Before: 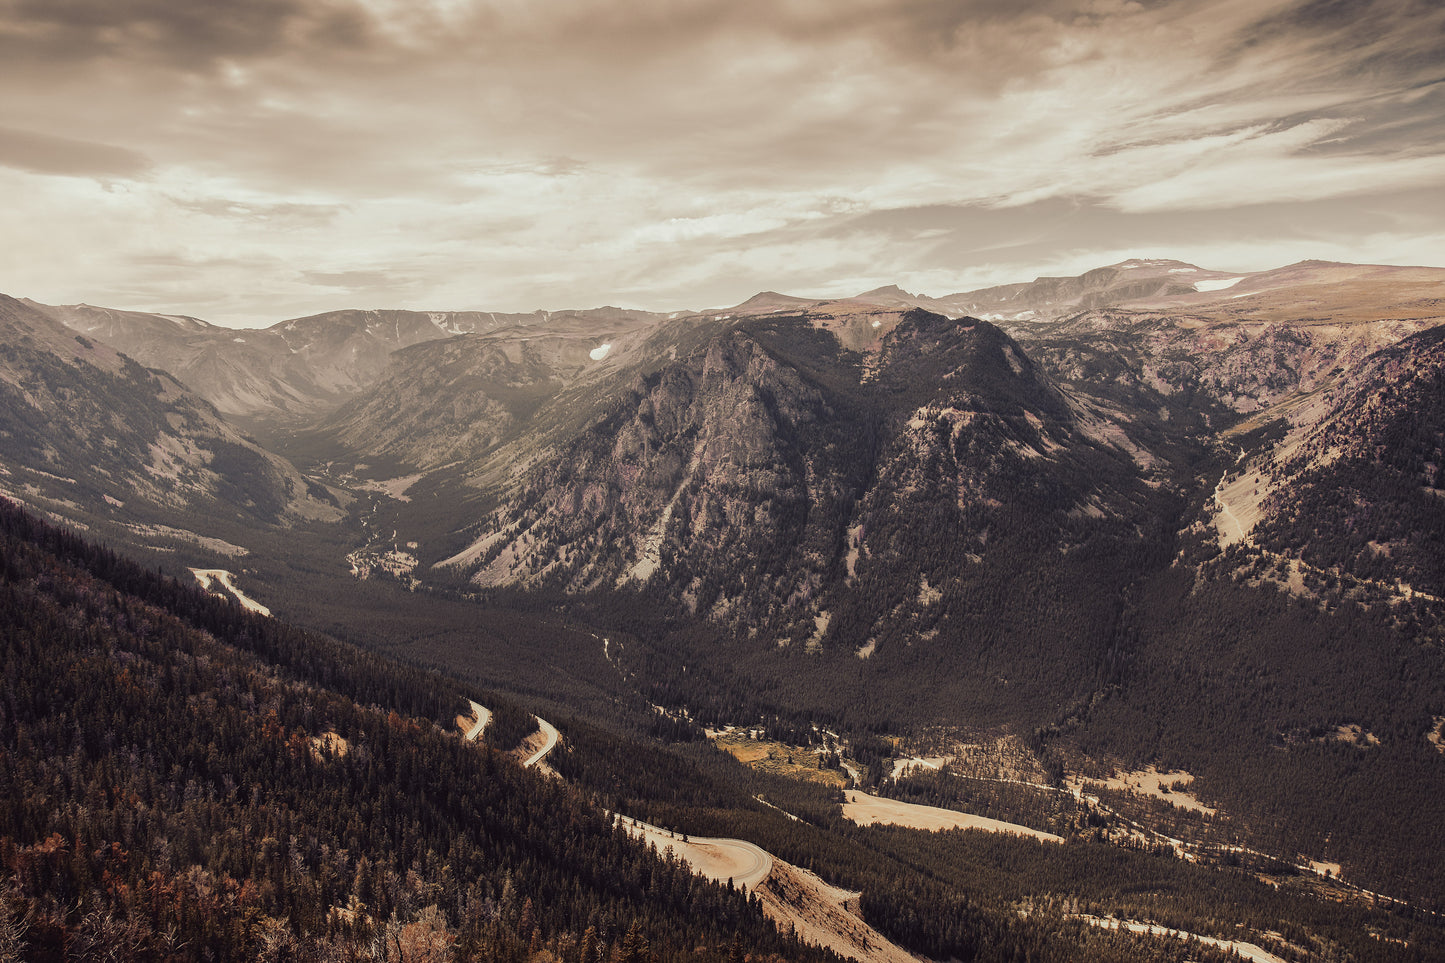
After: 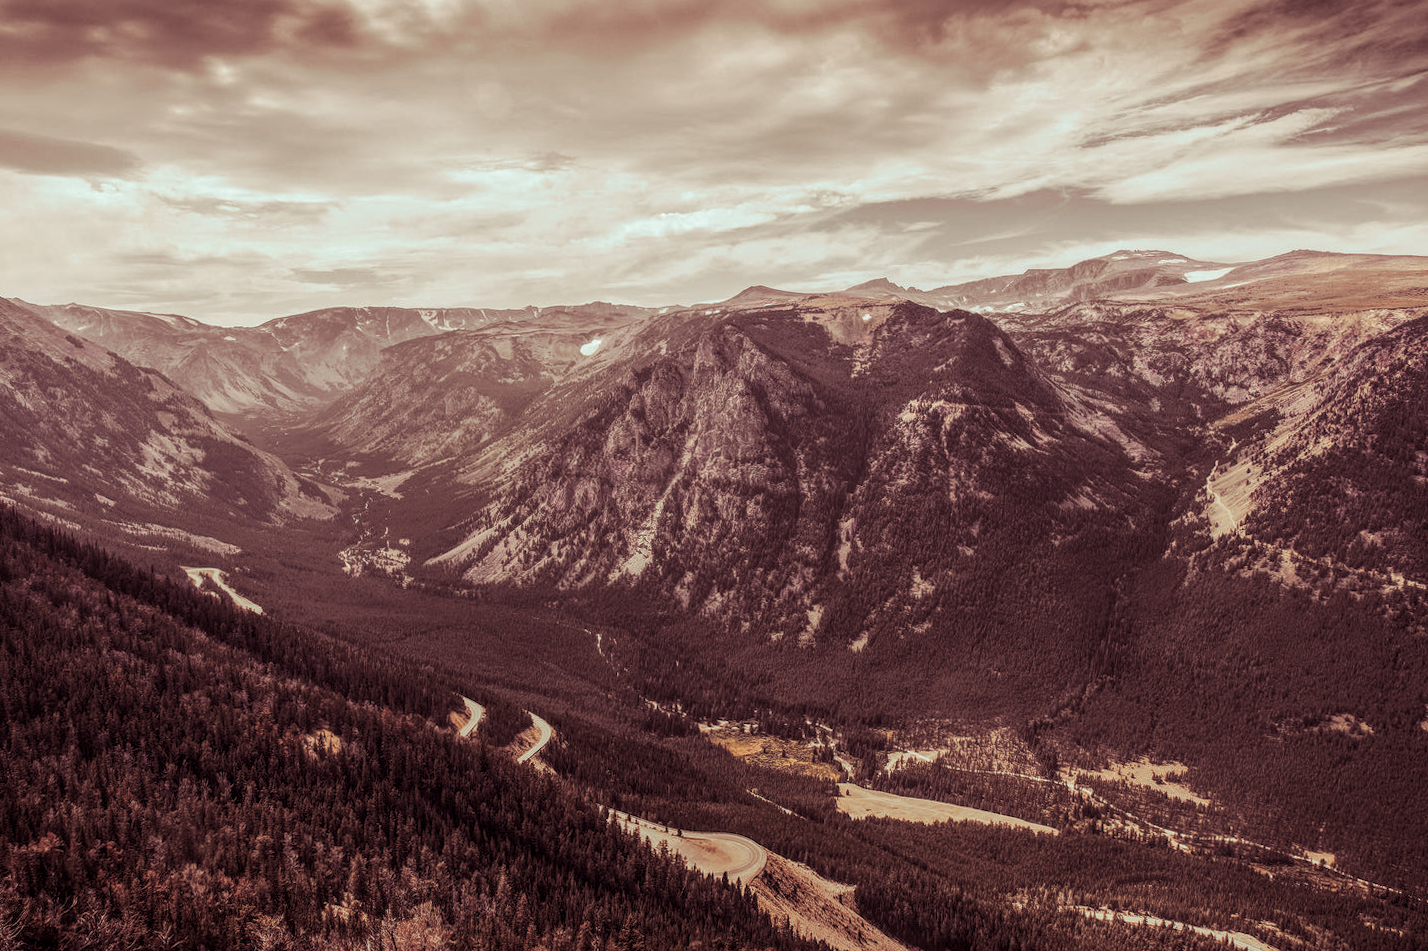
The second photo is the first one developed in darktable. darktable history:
local contrast: highlights 74%, shadows 55%, detail 176%, midtone range 0.207
split-toning: highlights › hue 180°
rotate and perspective: rotation -0.45°, automatic cropping original format, crop left 0.008, crop right 0.992, crop top 0.012, crop bottom 0.988
